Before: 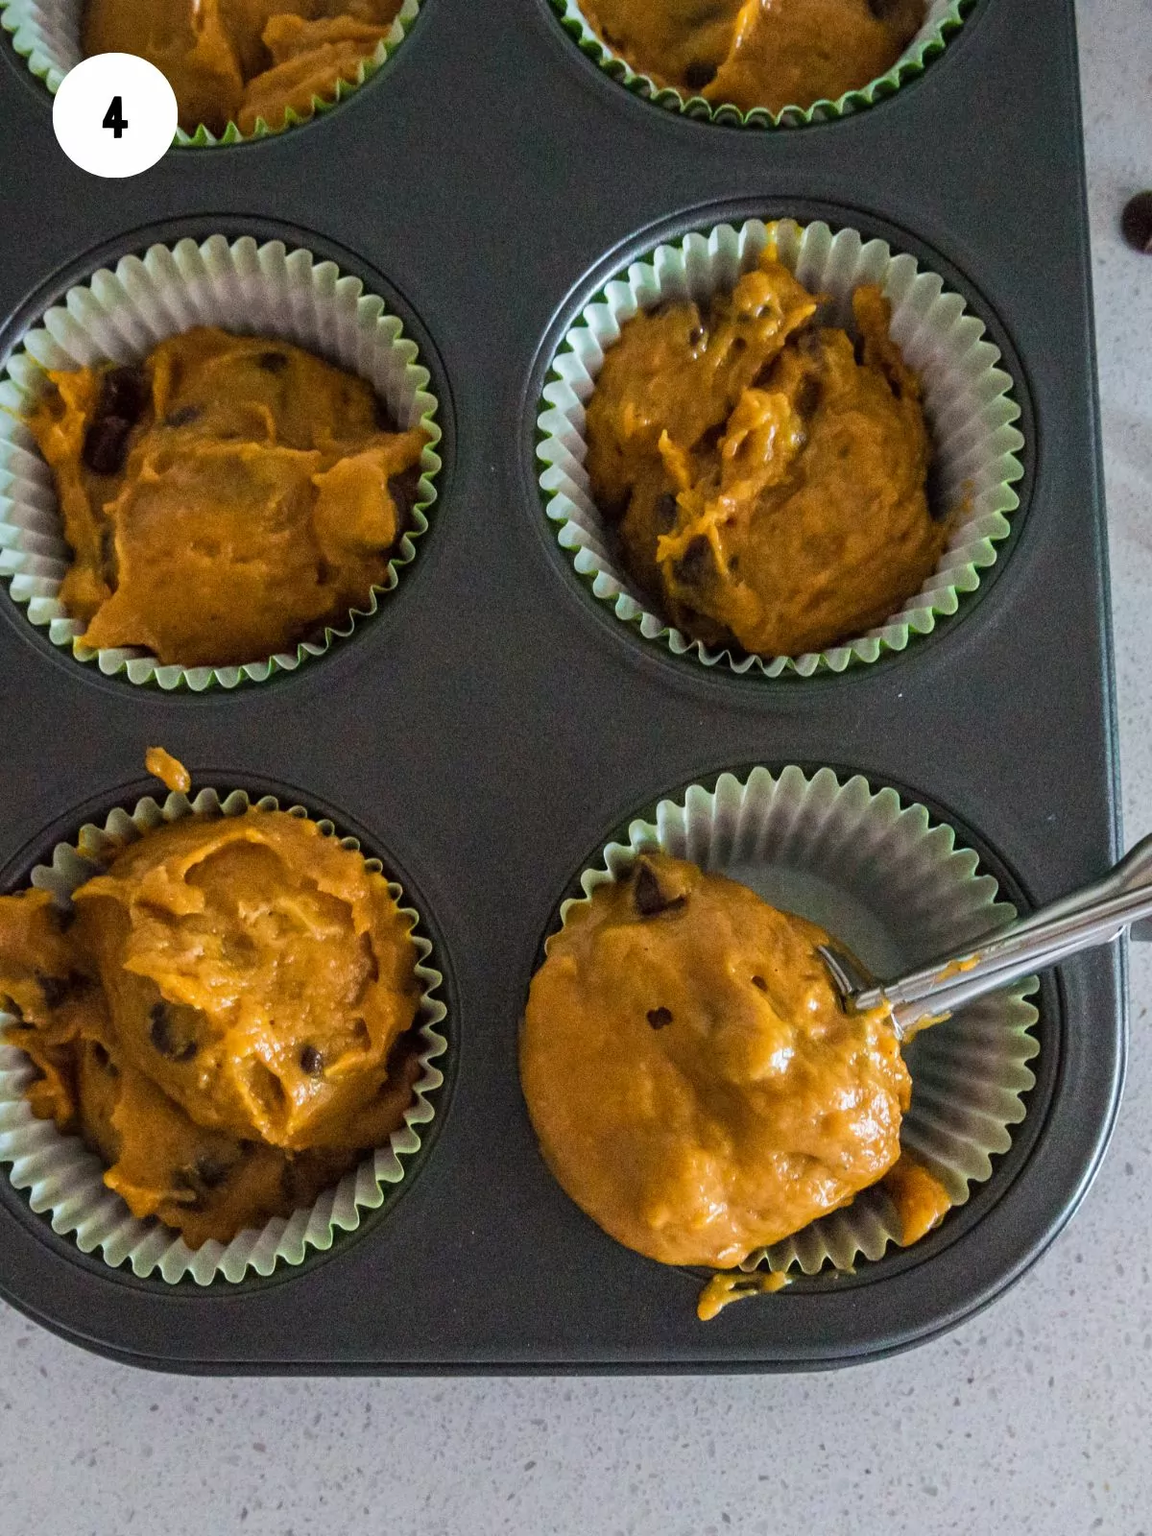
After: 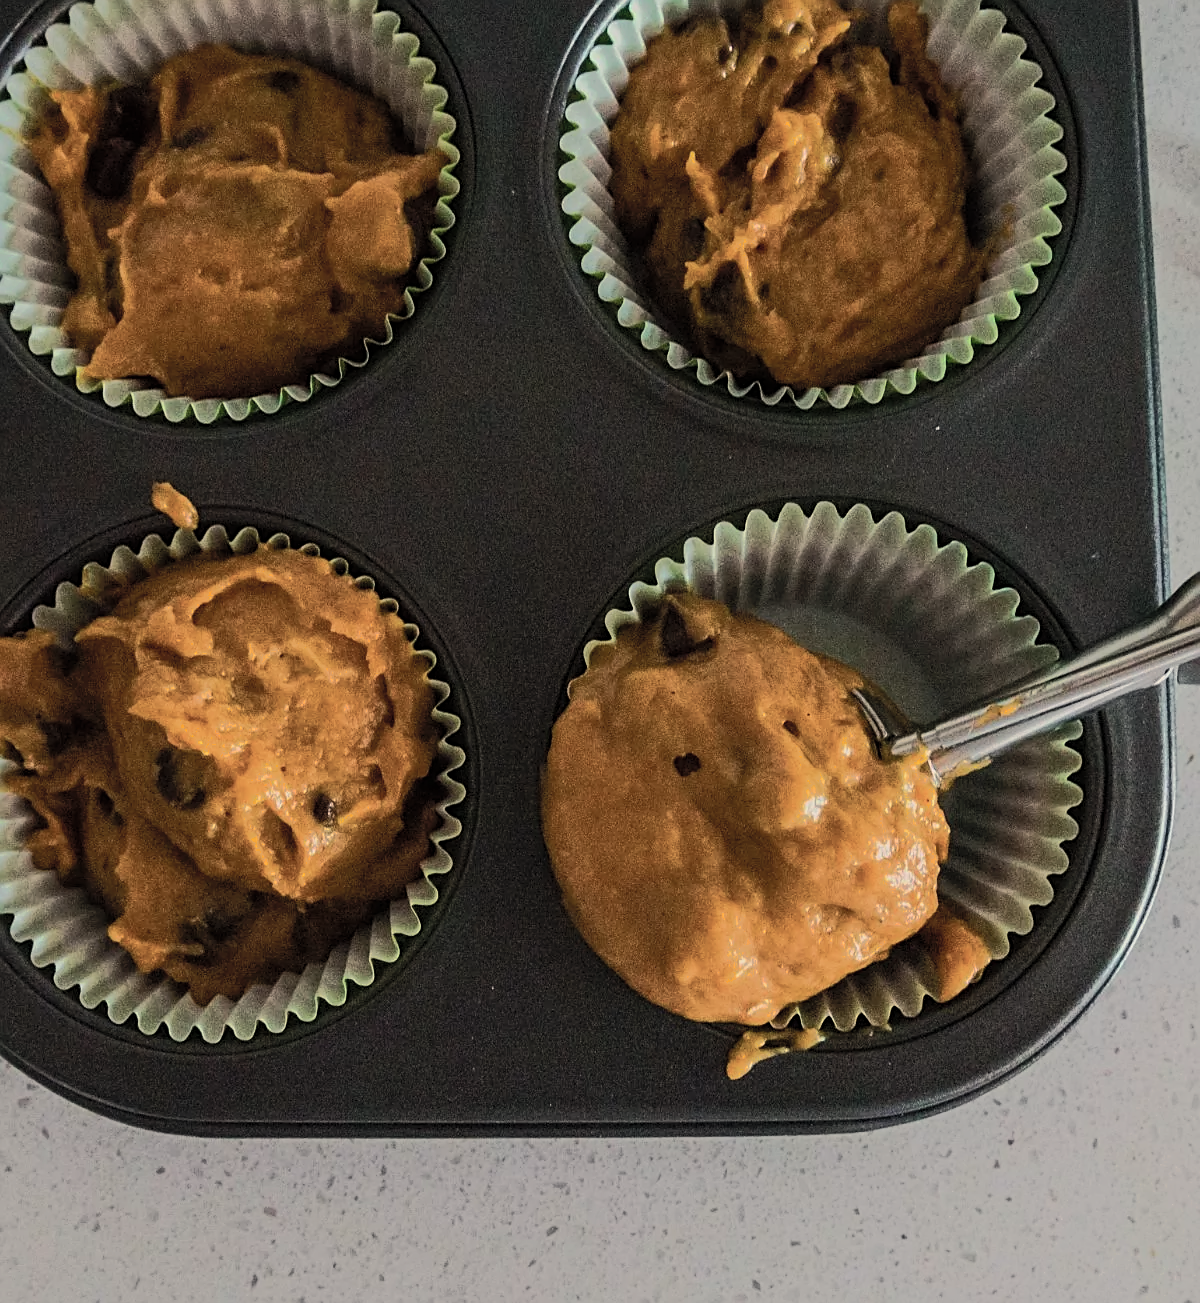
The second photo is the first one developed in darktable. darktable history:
shadows and highlights: shadows 0, highlights 40
global tonemap: drago (0.7, 100)
crop and rotate: top 18.507%
color balance rgb: perceptual saturation grading › highlights -31.88%, perceptual saturation grading › mid-tones 5.8%, perceptual saturation grading › shadows 18.12%, perceptual brilliance grading › highlights 3.62%, perceptual brilliance grading › mid-tones -18.12%, perceptual brilliance grading › shadows -41.3%
sharpen: on, module defaults
white balance: red 1.045, blue 0.932
tone equalizer: -8 EV -0.75 EV, -7 EV -0.7 EV, -6 EV -0.6 EV, -5 EV -0.4 EV, -3 EV 0.4 EV, -2 EV 0.6 EV, -1 EV 0.7 EV, +0 EV 0.75 EV, edges refinement/feathering 500, mask exposure compensation -1.57 EV, preserve details no
